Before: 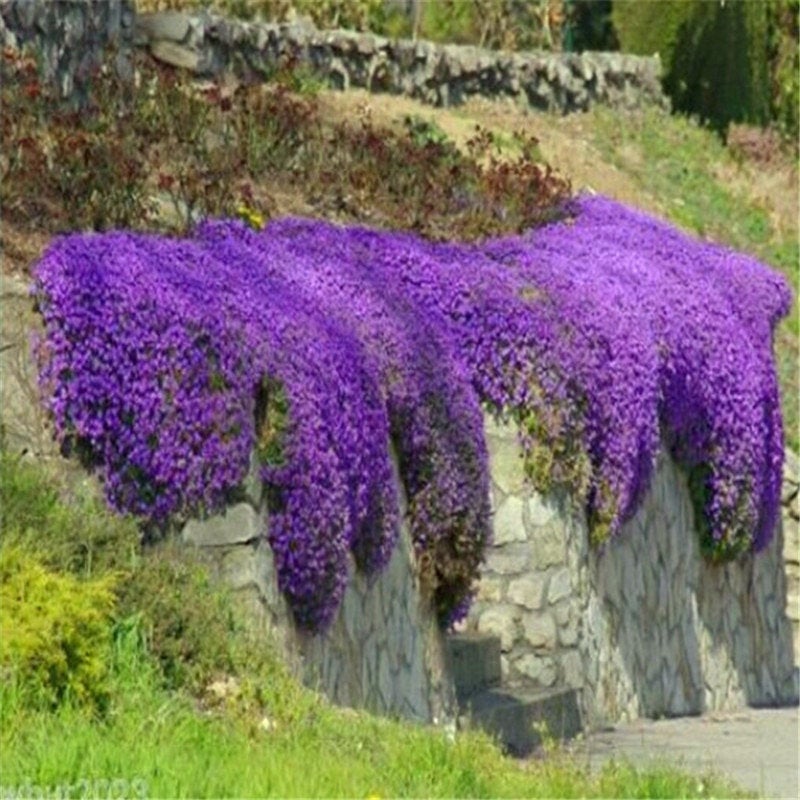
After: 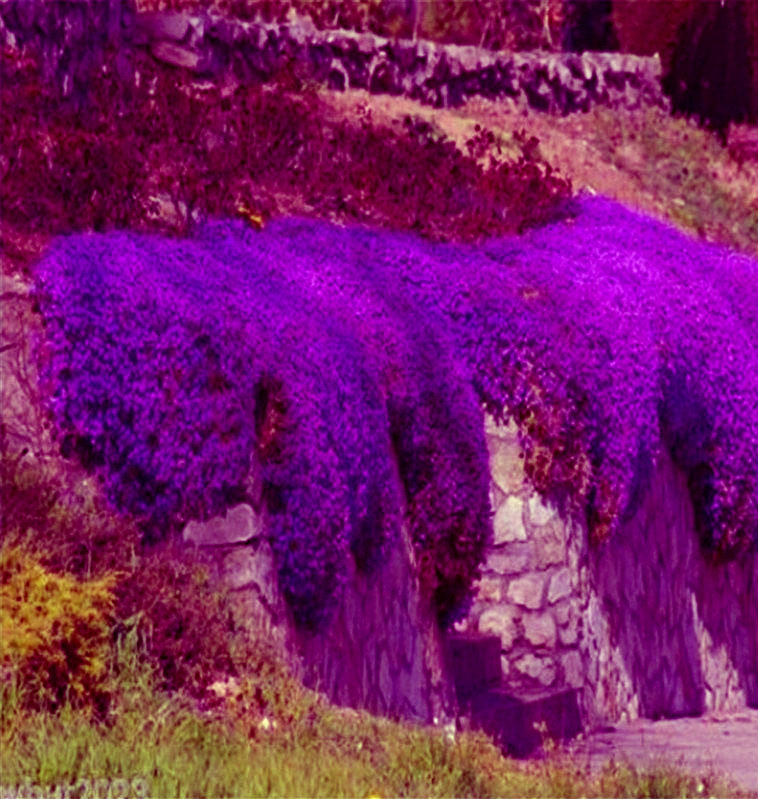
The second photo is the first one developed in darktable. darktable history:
color balance: mode lift, gamma, gain (sRGB), lift [1, 1, 0.101, 1]
white balance: red 1.009, blue 0.985
crop and rotate: right 5.167%
